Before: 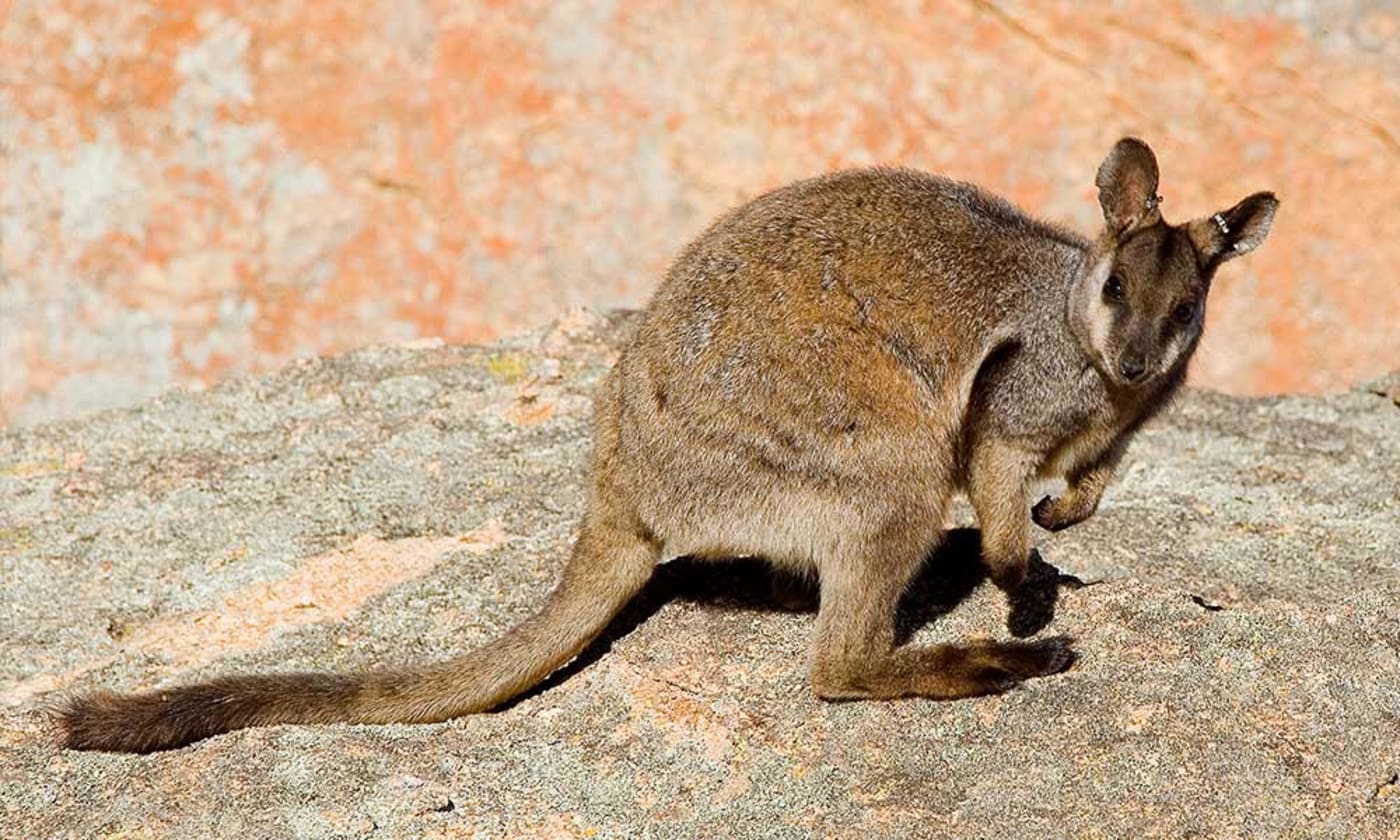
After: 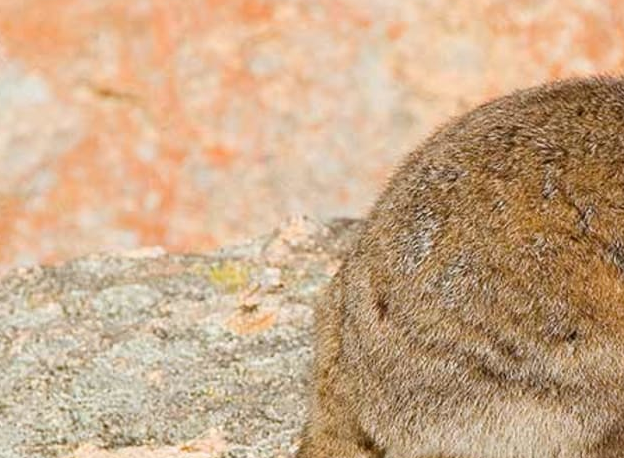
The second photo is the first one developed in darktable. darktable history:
crop: left 19.947%, top 10.873%, right 35.478%, bottom 34.56%
